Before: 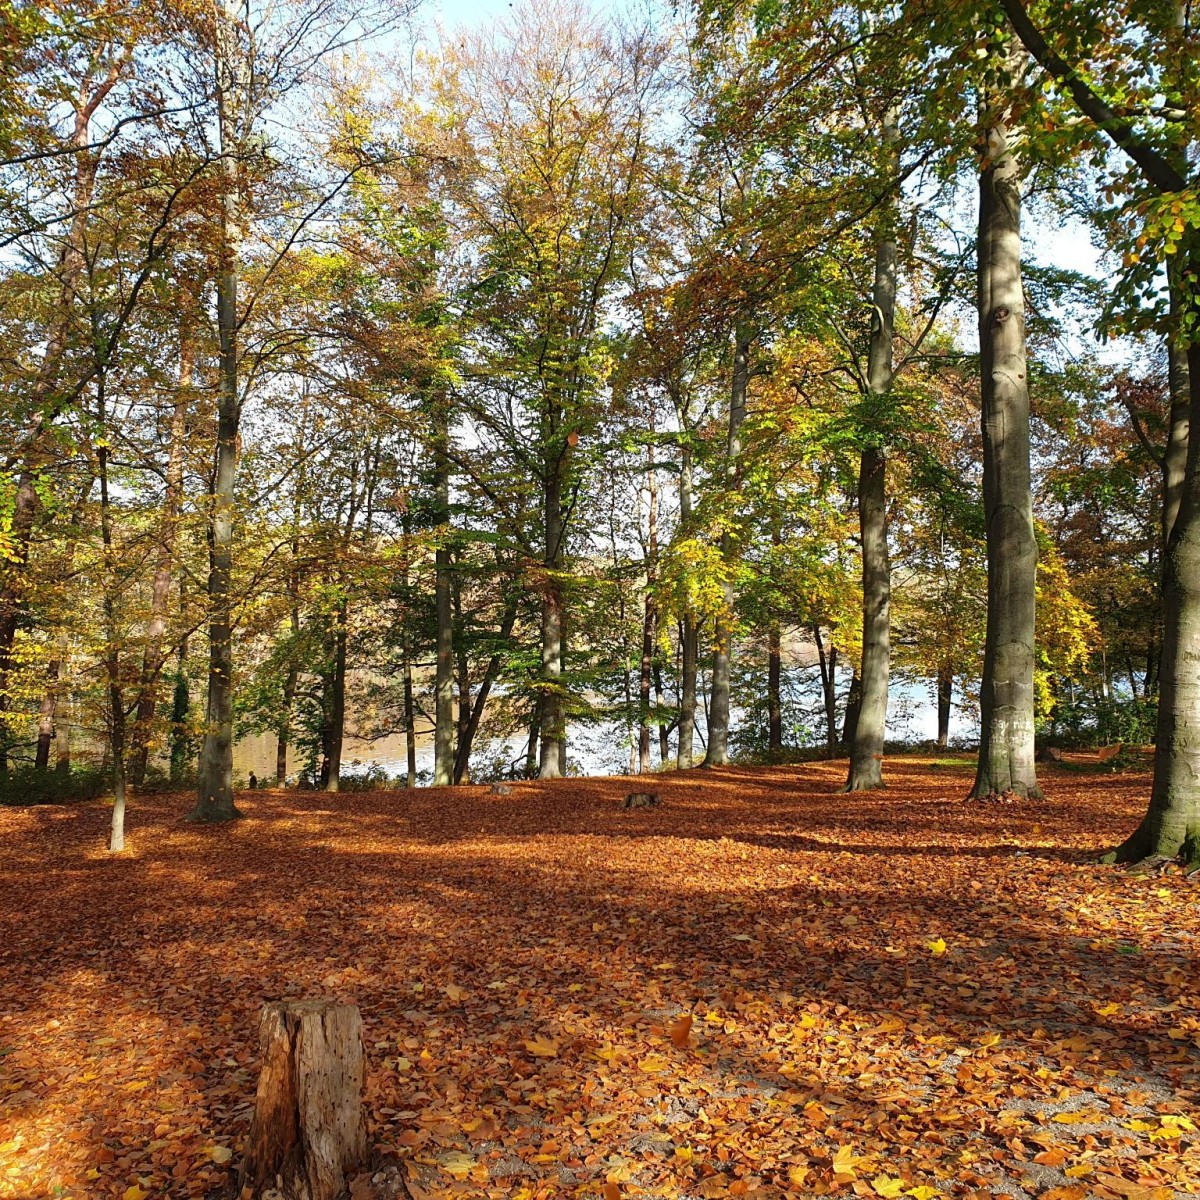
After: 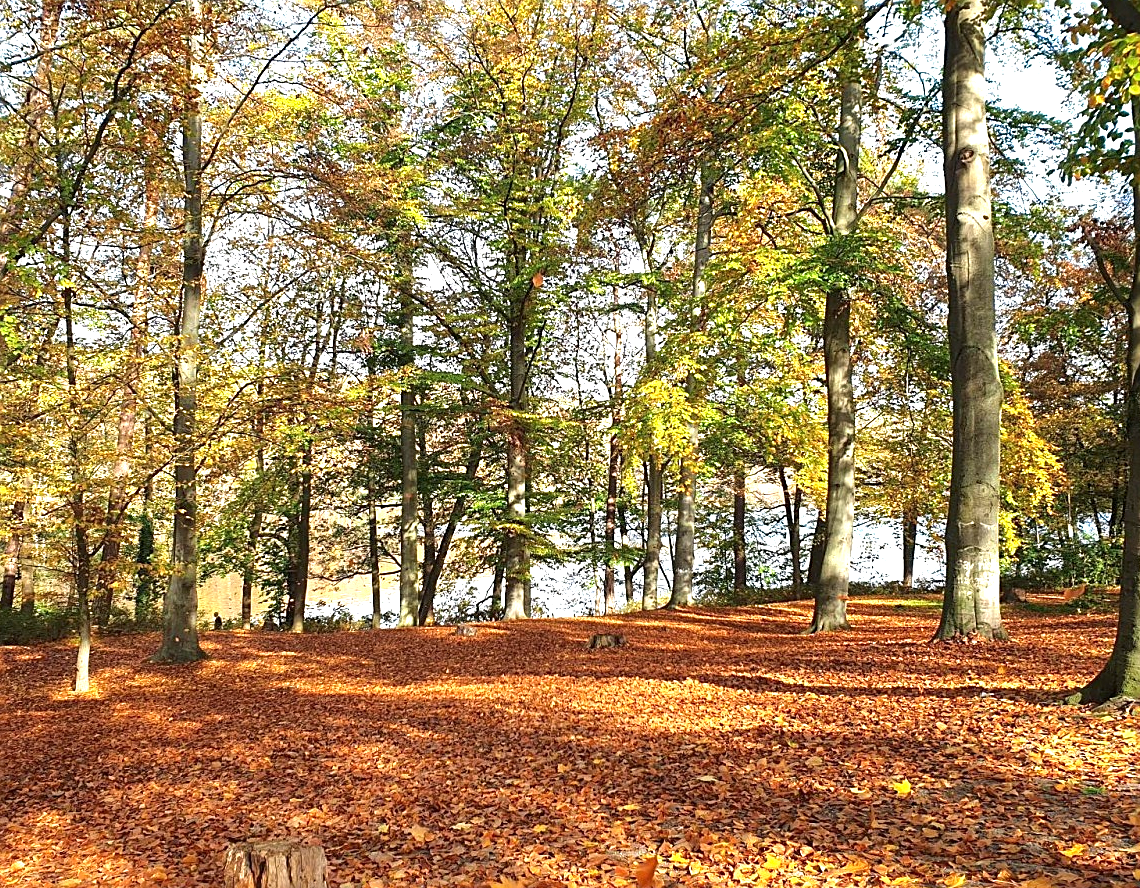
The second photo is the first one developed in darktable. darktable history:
exposure: exposure 1 EV, compensate highlight preservation false
crop and rotate: left 2.991%, top 13.302%, right 1.981%, bottom 12.636%
sharpen: on, module defaults
white balance: red 1, blue 1
